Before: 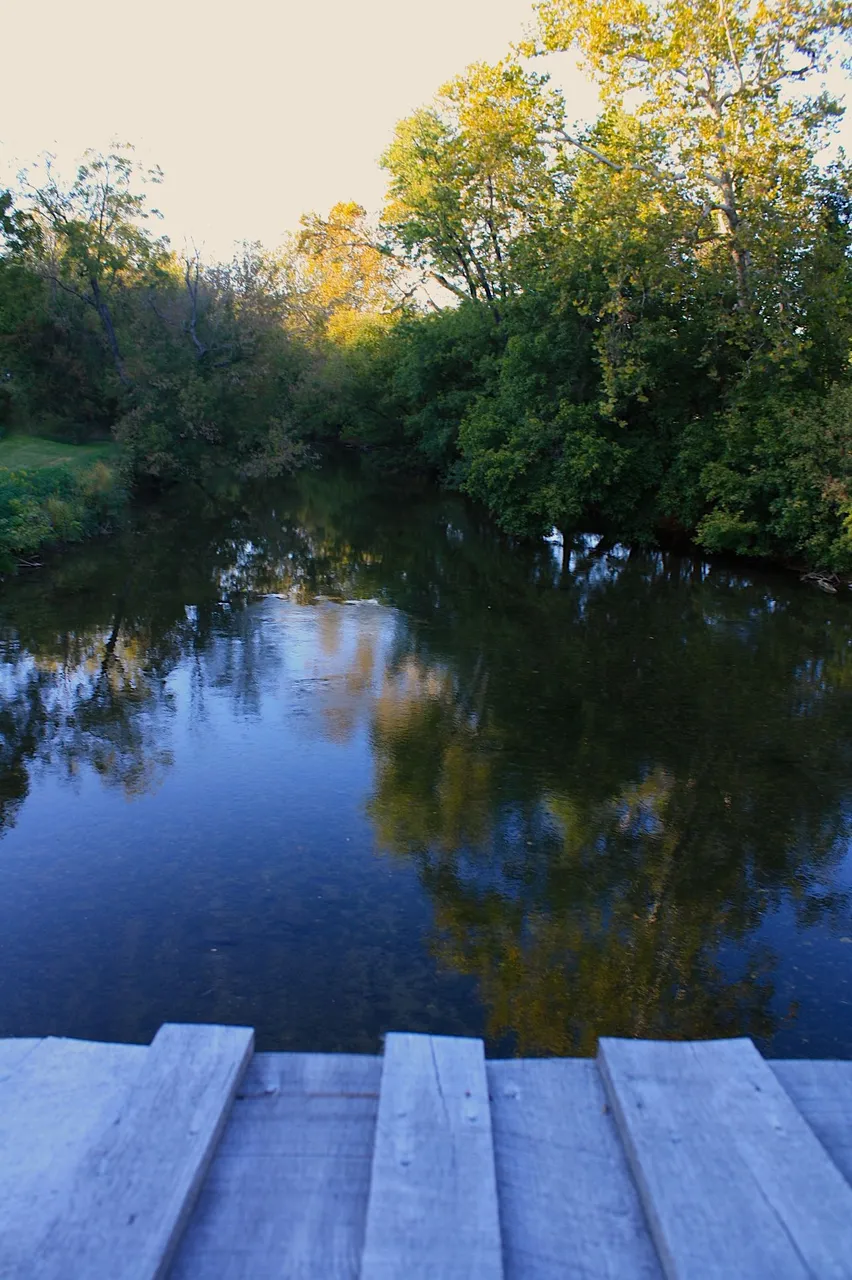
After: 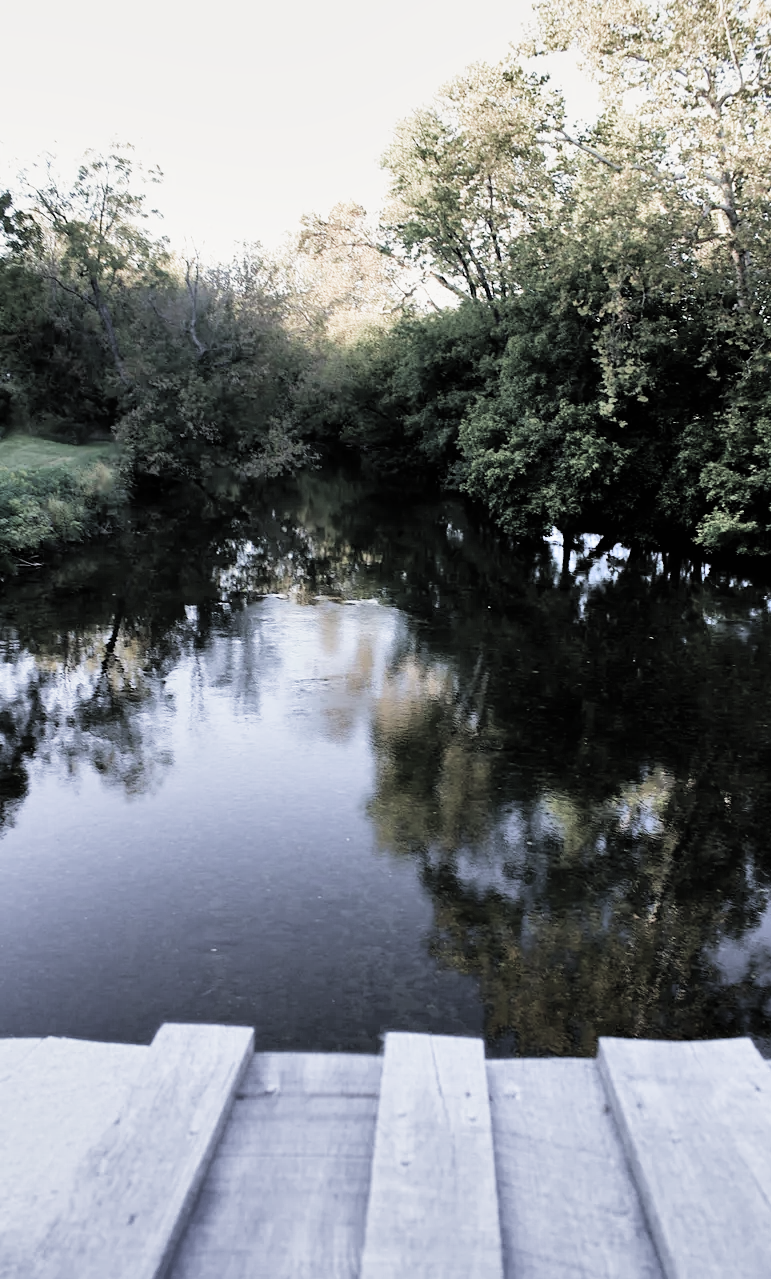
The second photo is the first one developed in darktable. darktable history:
exposure: black level correction 0, exposure 0.894 EV, compensate highlight preservation false
shadows and highlights: soften with gaussian
crop: right 9.497%, bottom 0.036%
filmic rgb: black relative exposure -5.14 EV, white relative exposure 3.56 EV, hardness 3.19, contrast 1.2, highlights saturation mix -28.96%, color science v4 (2020), iterations of high-quality reconstruction 0
